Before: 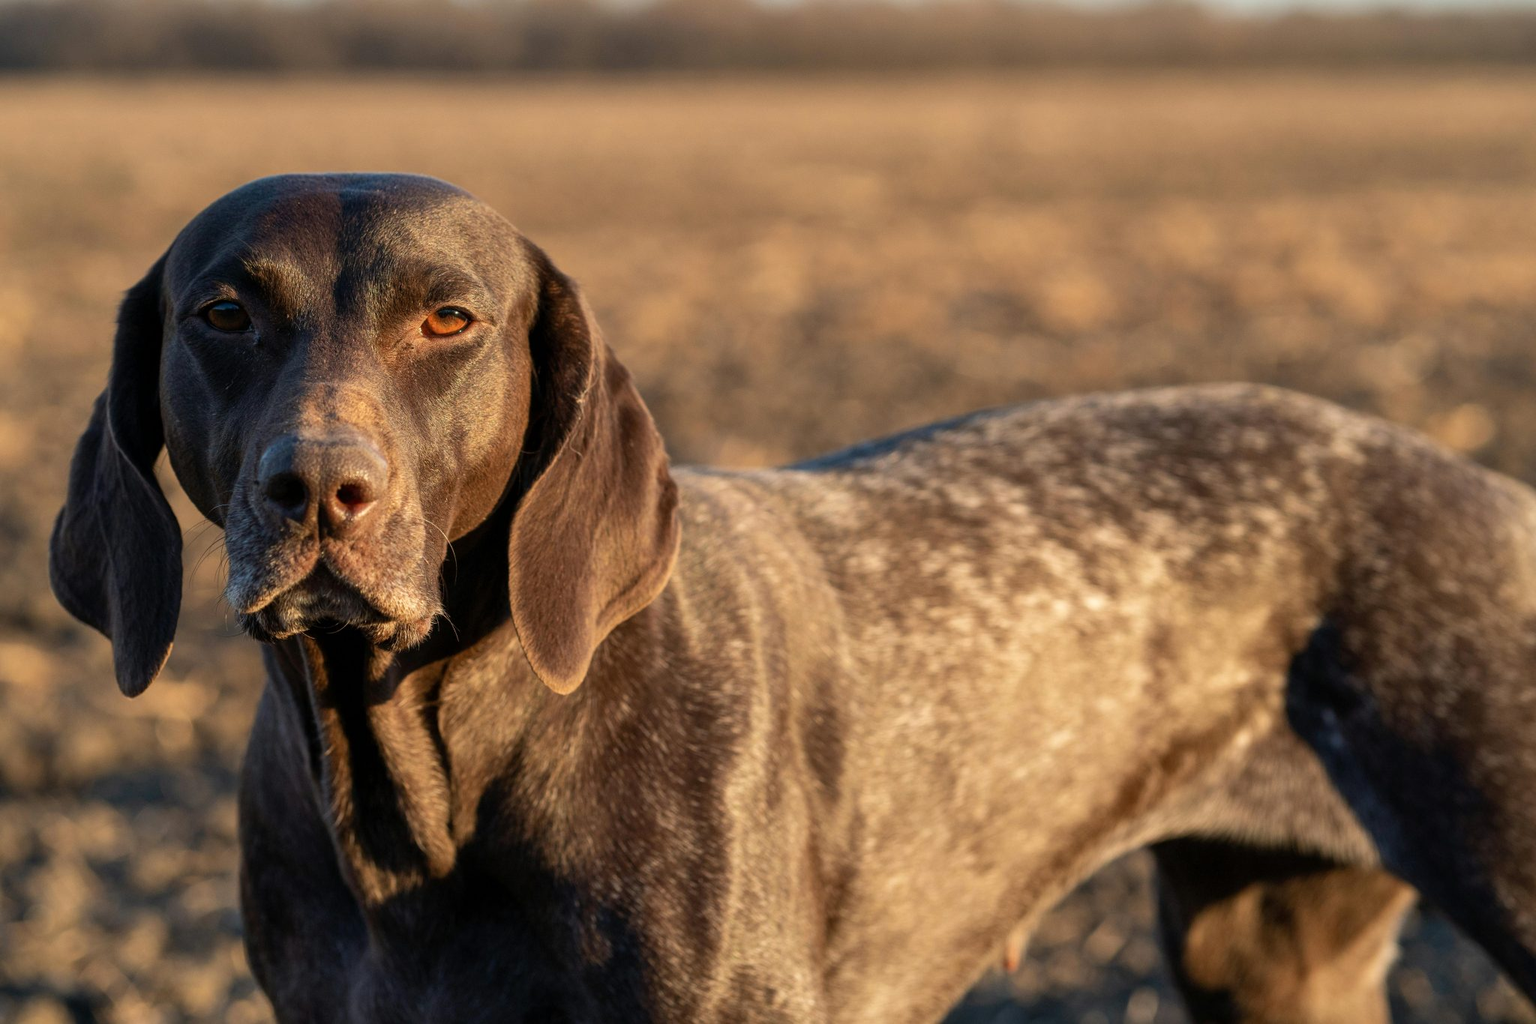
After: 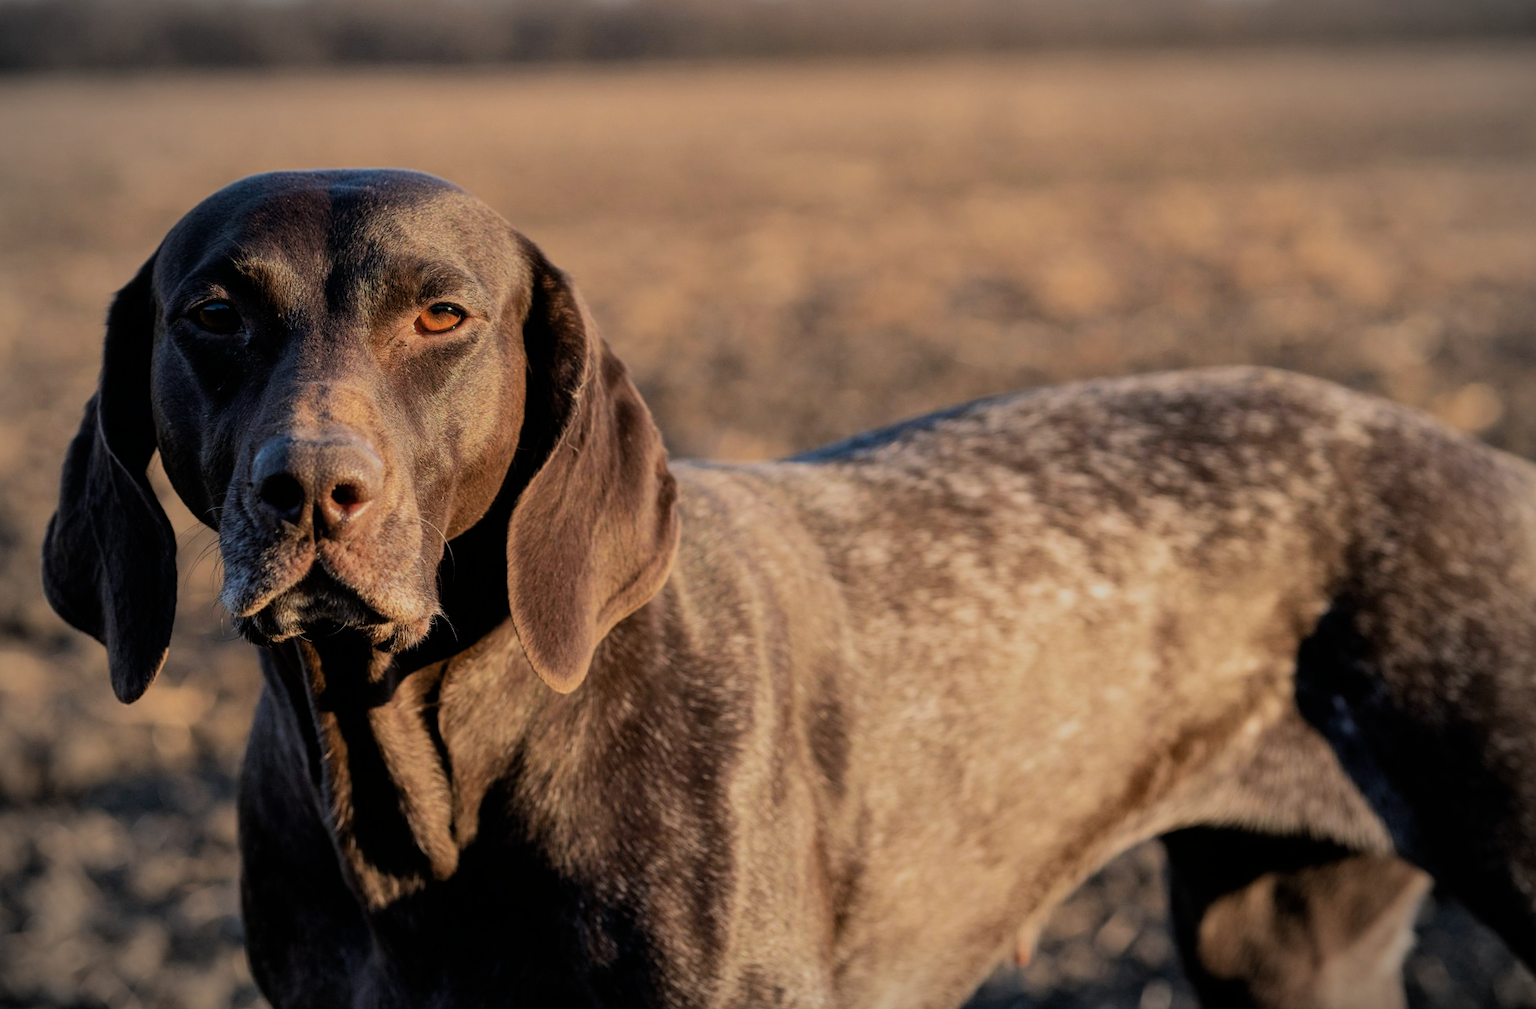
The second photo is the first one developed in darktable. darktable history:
filmic rgb: black relative exposure -7.15 EV, white relative exposure 5.36 EV, hardness 3.02, color science v6 (2022)
rotate and perspective: rotation -1°, crop left 0.011, crop right 0.989, crop top 0.025, crop bottom 0.975
vignetting: fall-off start 87%, automatic ratio true
color calibration: illuminant as shot in camera, x 0.358, y 0.373, temperature 4628.91 K
